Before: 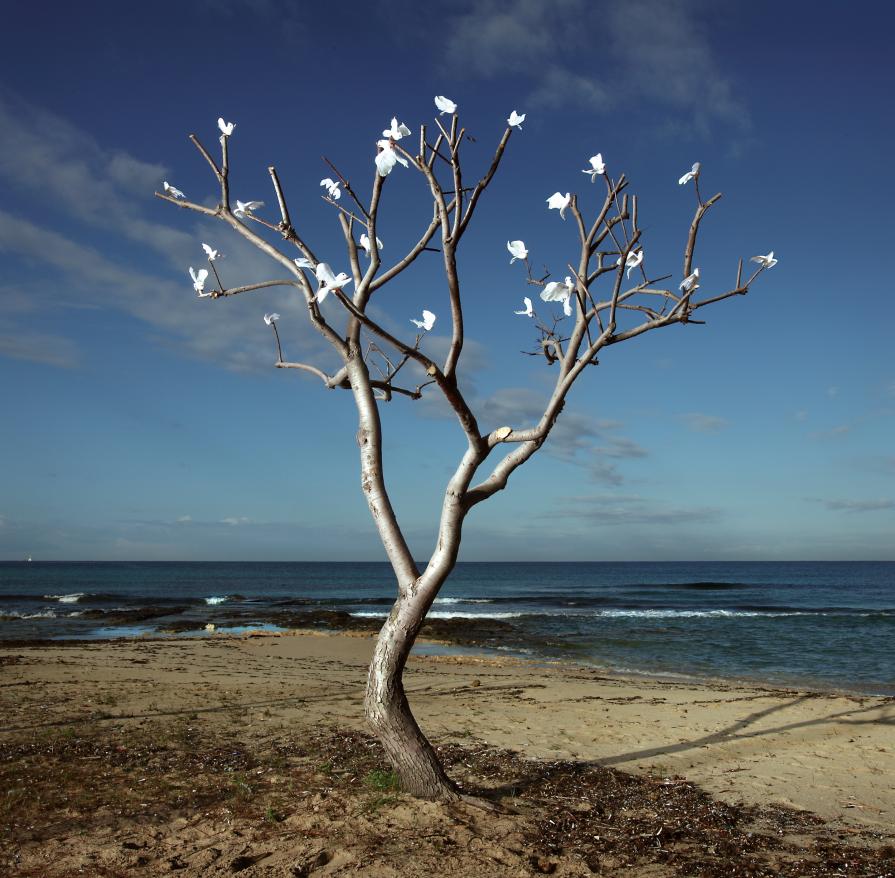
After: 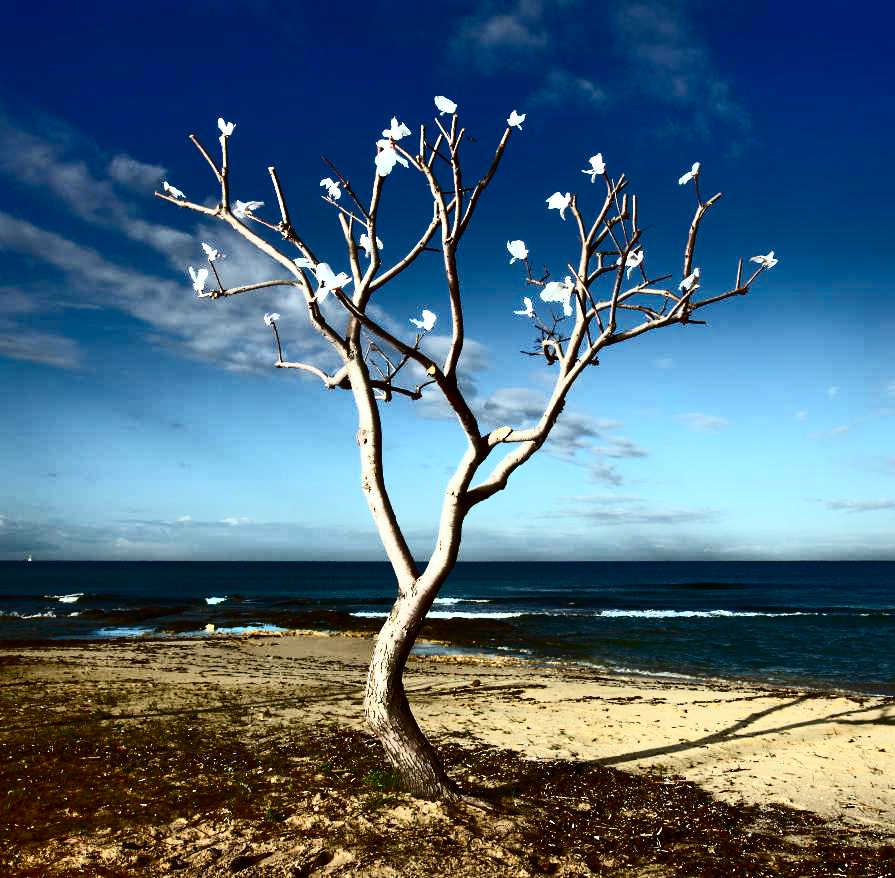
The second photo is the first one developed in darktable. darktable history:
contrast brightness saturation: contrast 0.921, brightness 0.197
color balance rgb: linear chroma grading › global chroma 13.188%, perceptual saturation grading › global saturation 19.78%, global vibrance 20%
shadows and highlights: low approximation 0.01, soften with gaussian
